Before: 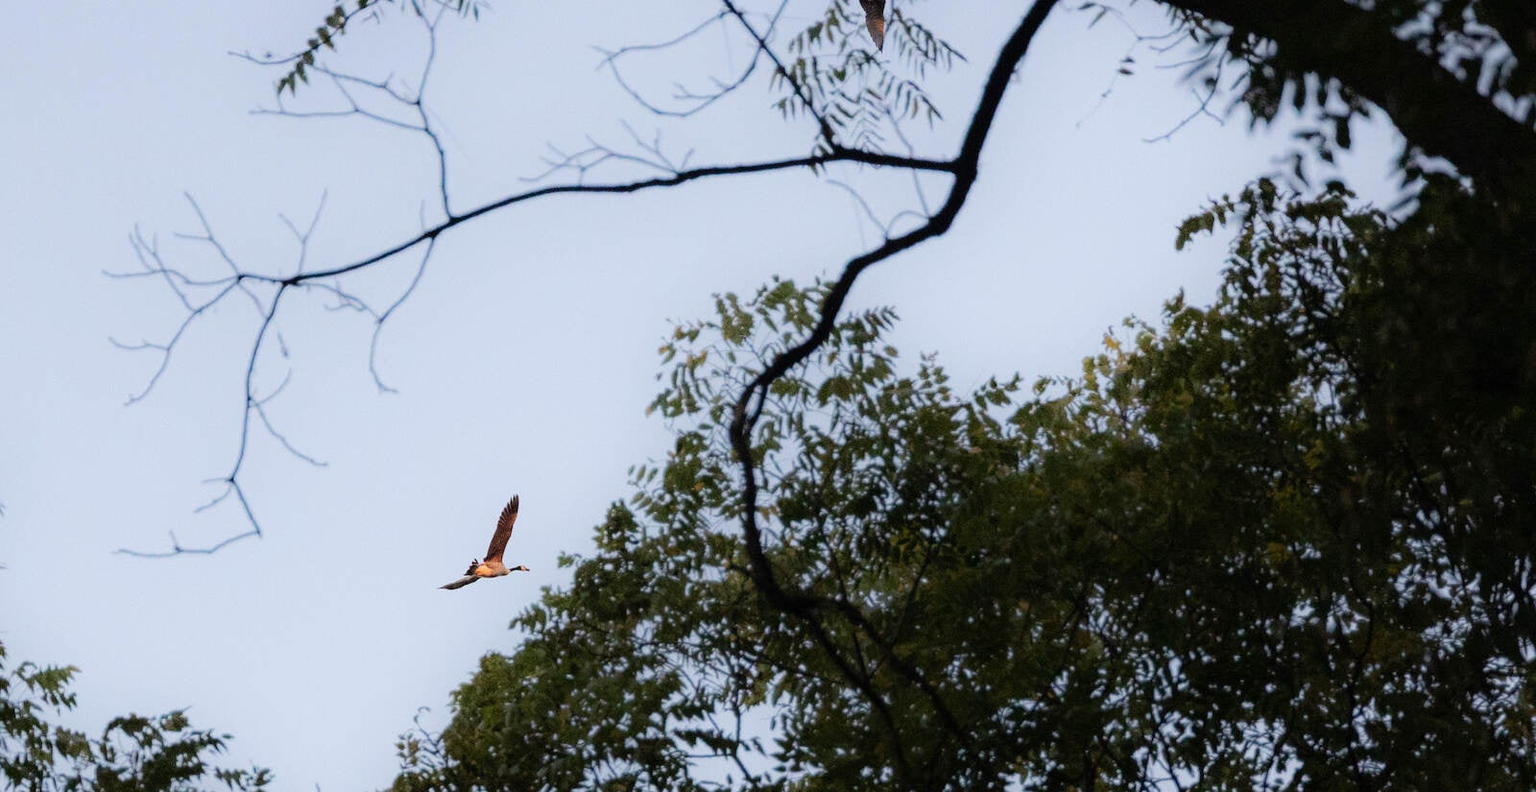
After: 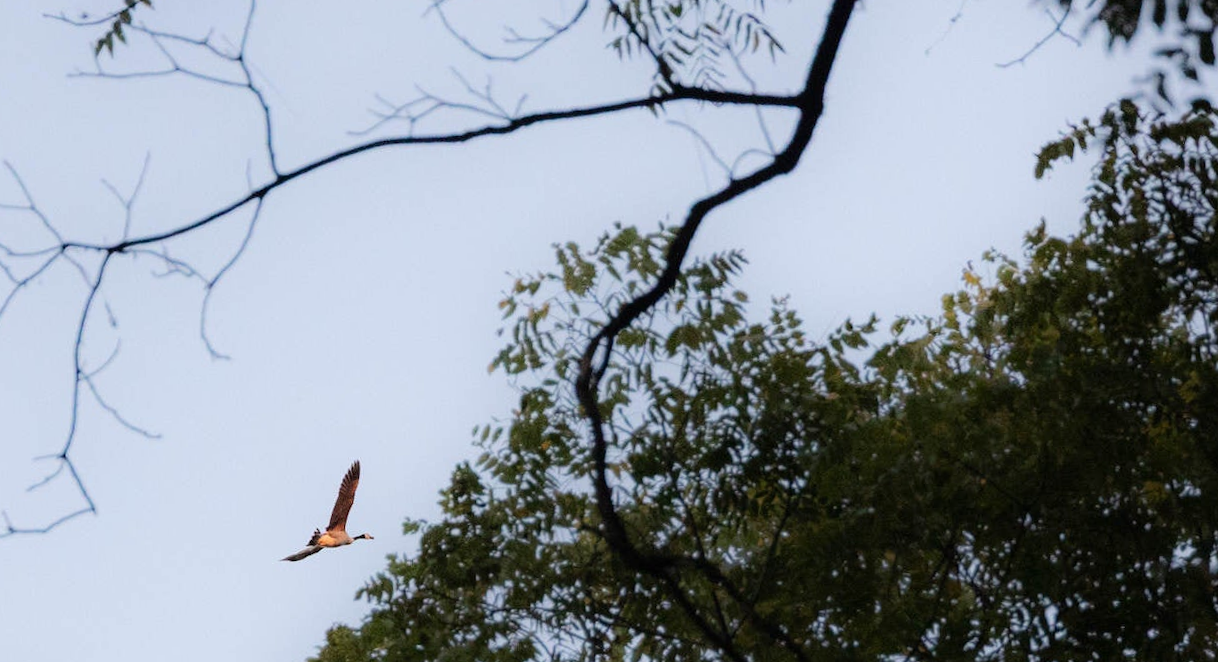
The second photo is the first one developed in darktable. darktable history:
crop and rotate: left 11.831%, top 11.346%, right 13.429%, bottom 13.899%
rotate and perspective: rotation -2.22°, lens shift (horizontal) -0.022, automatic cropping off
